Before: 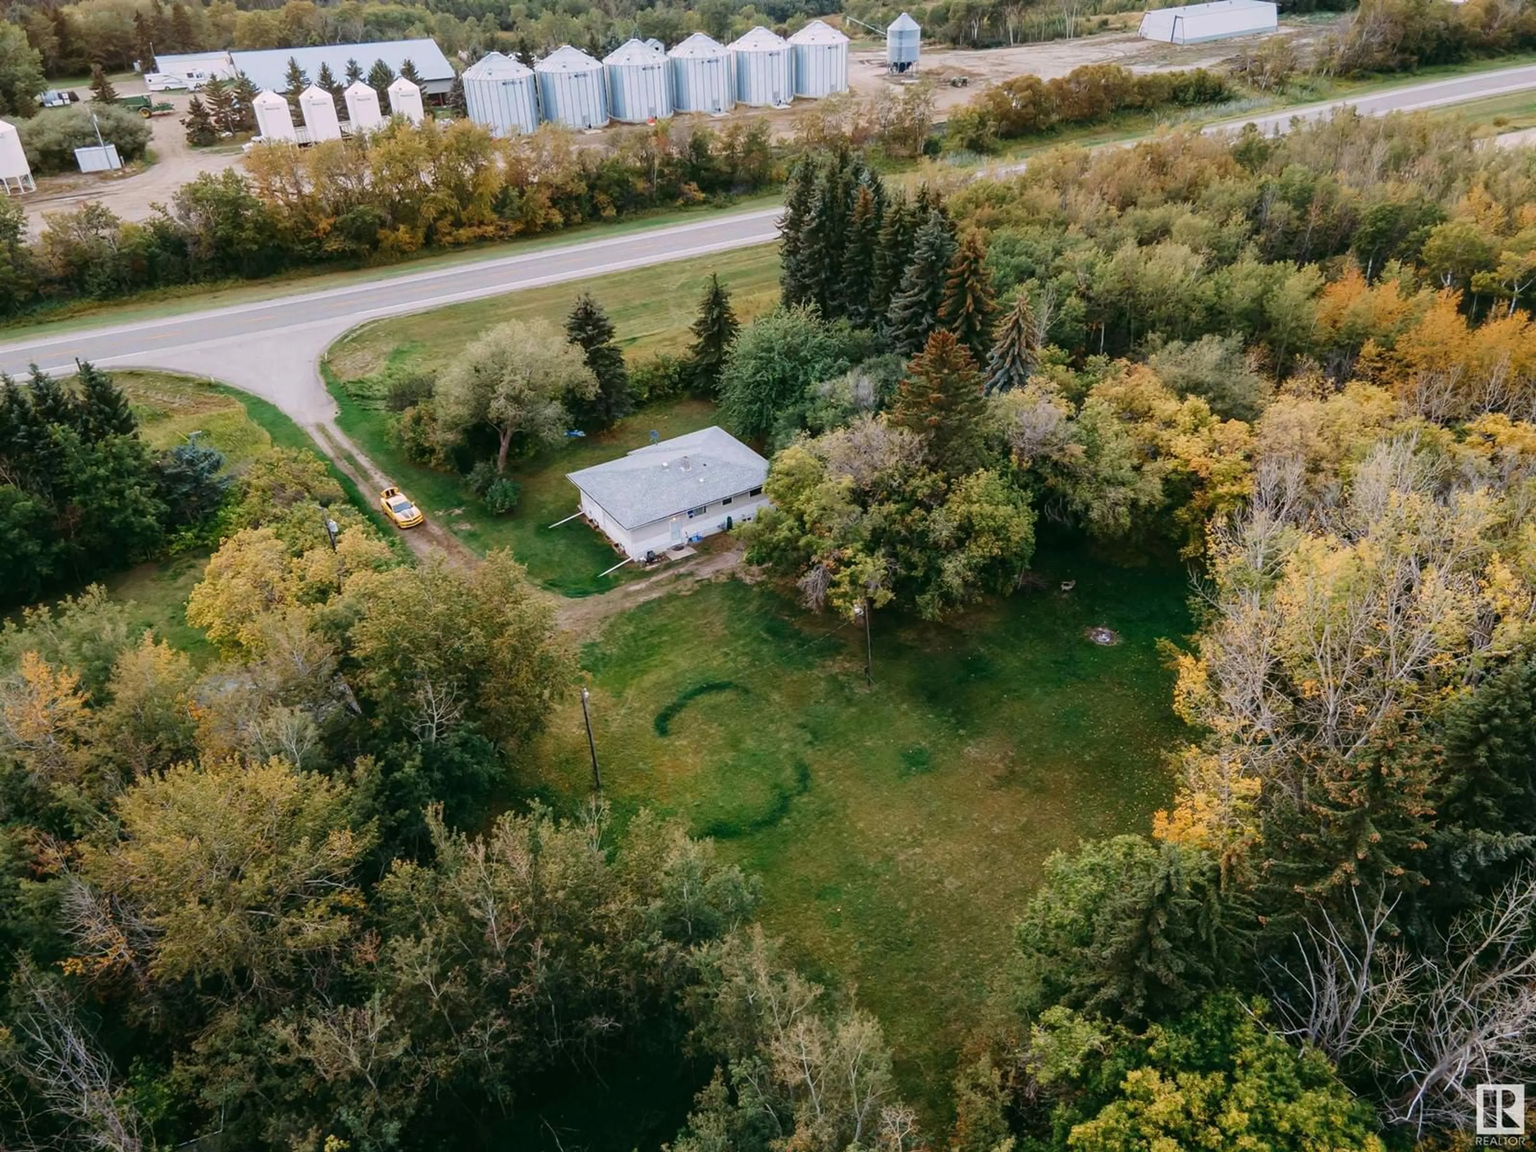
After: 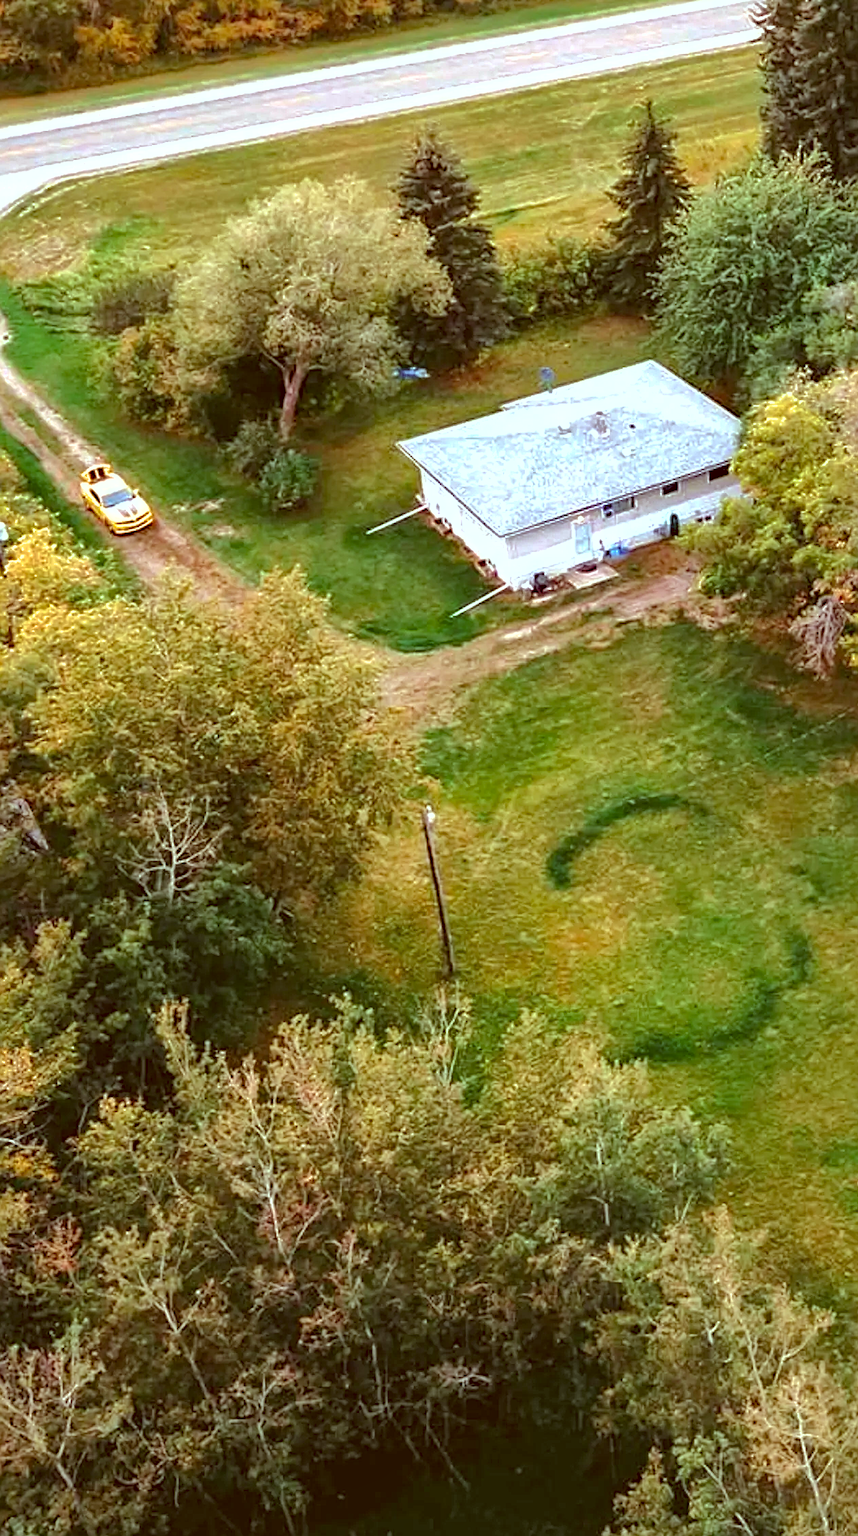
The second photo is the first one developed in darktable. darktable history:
haze removal: strength 0.278, distance 0.253, compatibility mode true, adaptive false
exposure: black level correction 0, exposure 1.001 EV, compensate highlight preservation false
crop and rotate: left 21.714%, top 18.623%, right 45.417%, bottom 2.997%
sharpen: on, module defaults
color correction: highlights a* -7.22, highlights b* -0.187, shadows a* 20.54, shadows b* 11.69
shadows and highlights: shadows 39.56, highlights -59.79
contrast equalizer: y [[0.5, 0.5, 0.5, 0.539, 0.64, 0.611], [0.5 ×6], [0.5 ×6], [0 ×6], [0 ×6]], mix 0.158
levels: levels [0.018, 0.493, 1]
